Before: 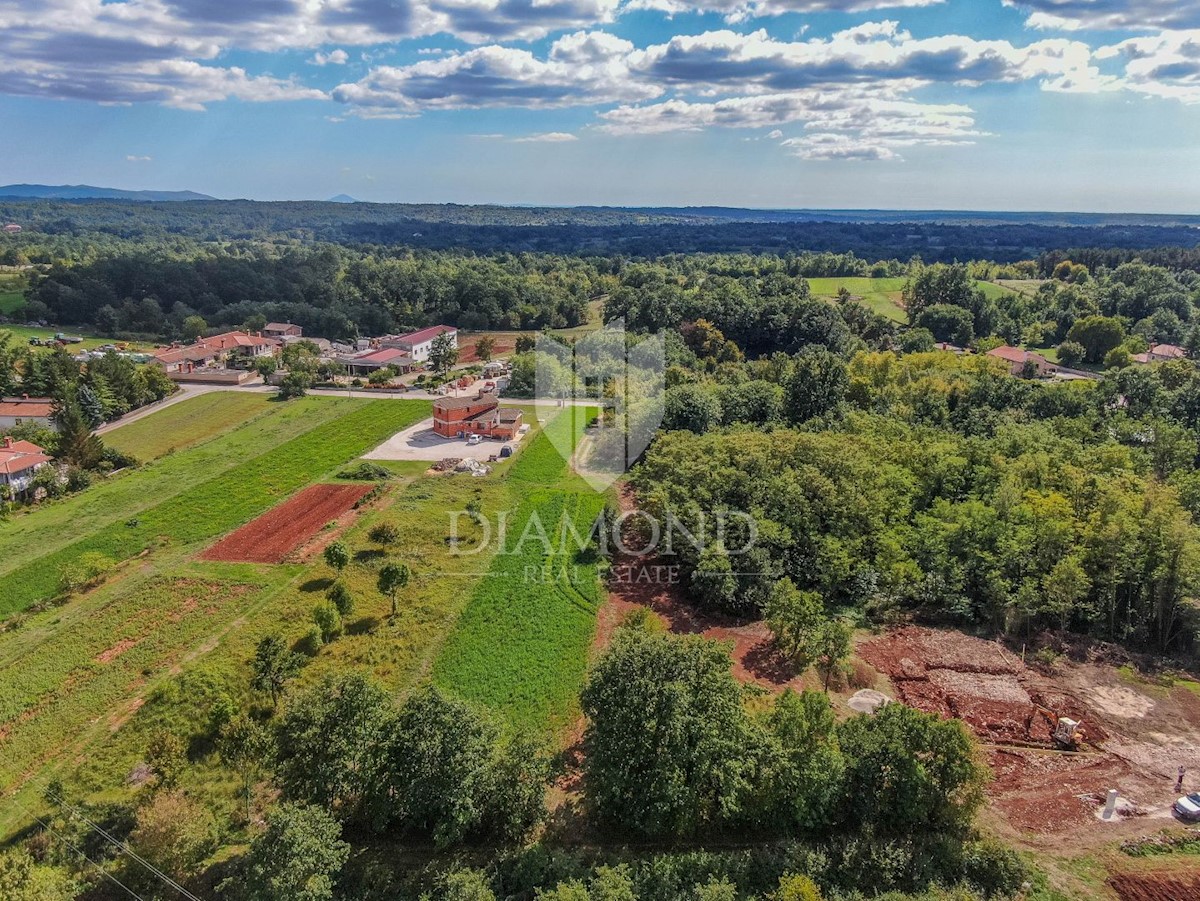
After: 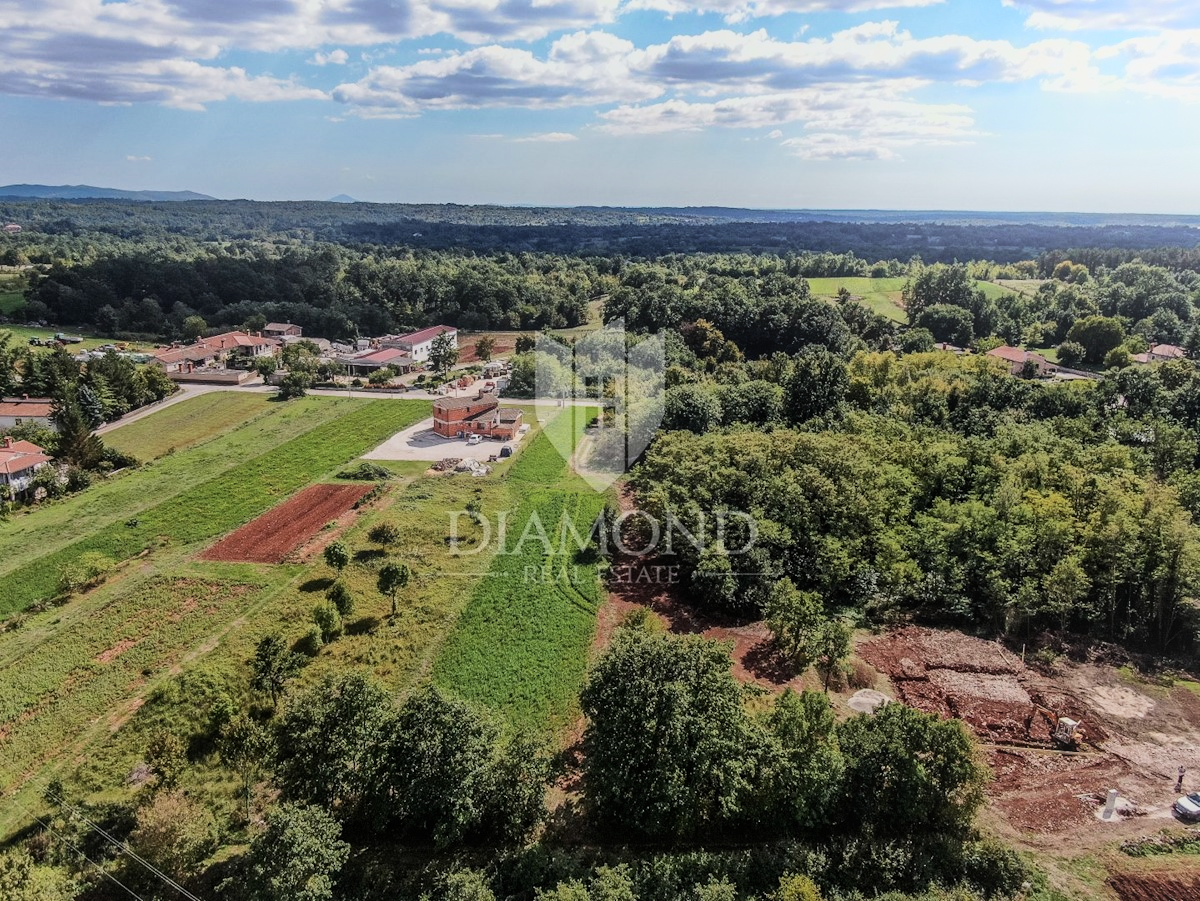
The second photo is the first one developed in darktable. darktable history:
tone equalizer: -7 EV 0.18 EV, -6 EV 0.12 EV, -5 EV 0.08 EV, -4 EV 0.04 EV, -2 EV -0.02 EV, -1 EV -0.04 EV, +0 EV -0.06 EV, luminance estimator HSV value / RGB max
contrast brightness saturation: contrast 0.11, saturation -0.17
bloom: on, module defaults
filmic rgb: black relative exposure -7.5 EV, white relative exposure 5 EV, hardness 3.31, contrast 1.3, contrast in shadows safe
